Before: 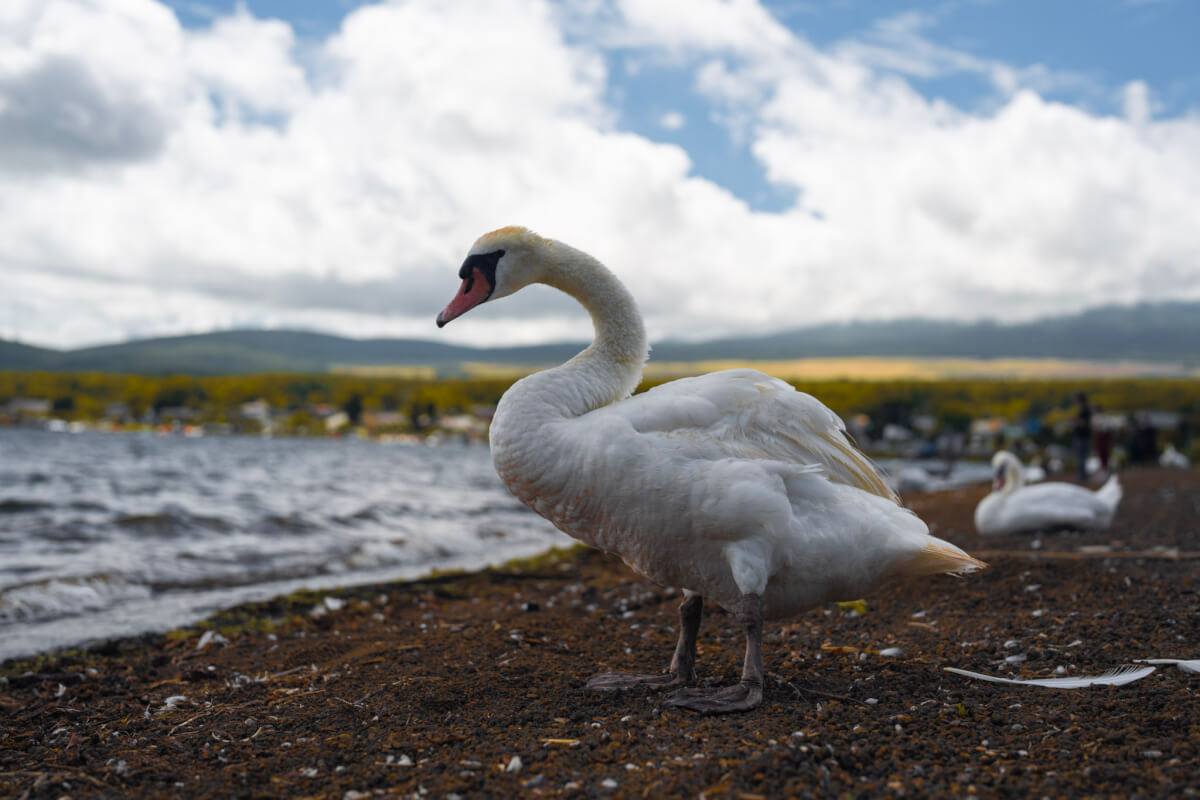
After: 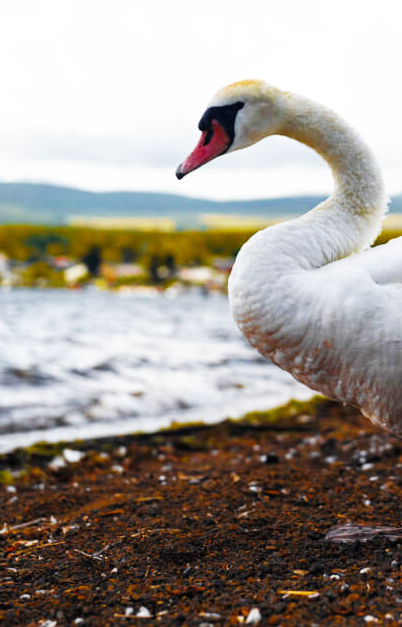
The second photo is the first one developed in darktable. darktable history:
base curve: curves: ch0 [(0, 0) (0.007, 0.004) (0.027, 0.03) (0.046, 0.07) (0.207, 0.54) (0.442, 0.872) (0.673, 0.972) (1, 1)], preserve colors none
crop and rotate: left 21.77%, top 18.528%, right 44.676%, bottom 2.997%
vibrance: vibrance 100%
